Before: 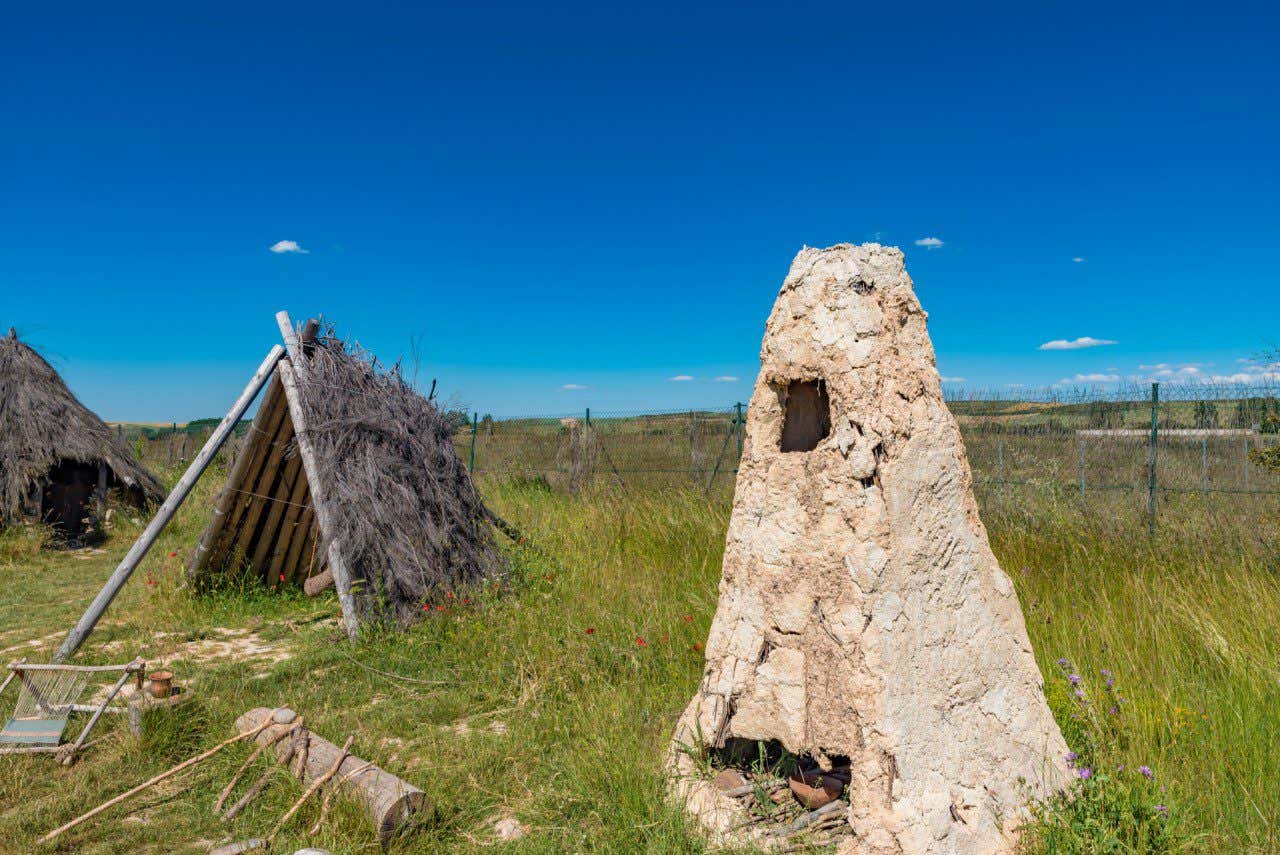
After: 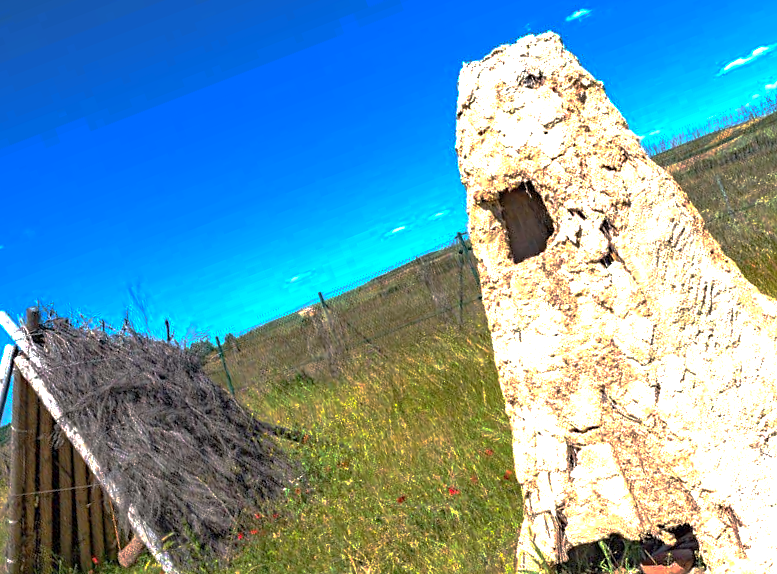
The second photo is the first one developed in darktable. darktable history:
sharpen: amount 0.208
exposure: black level correction 0, exposure 1.199 EV, compensate highlight preservation false
crop and rotate: angle 21.05°, left 6.971%, right 3.629%, bottom 1.149%
base curve: curves: ch0 [(0, 0) (0.826, 0.587) (1, 1)], preserve colors none
tone equalizer: mask exposure compensation -0.498 EV
